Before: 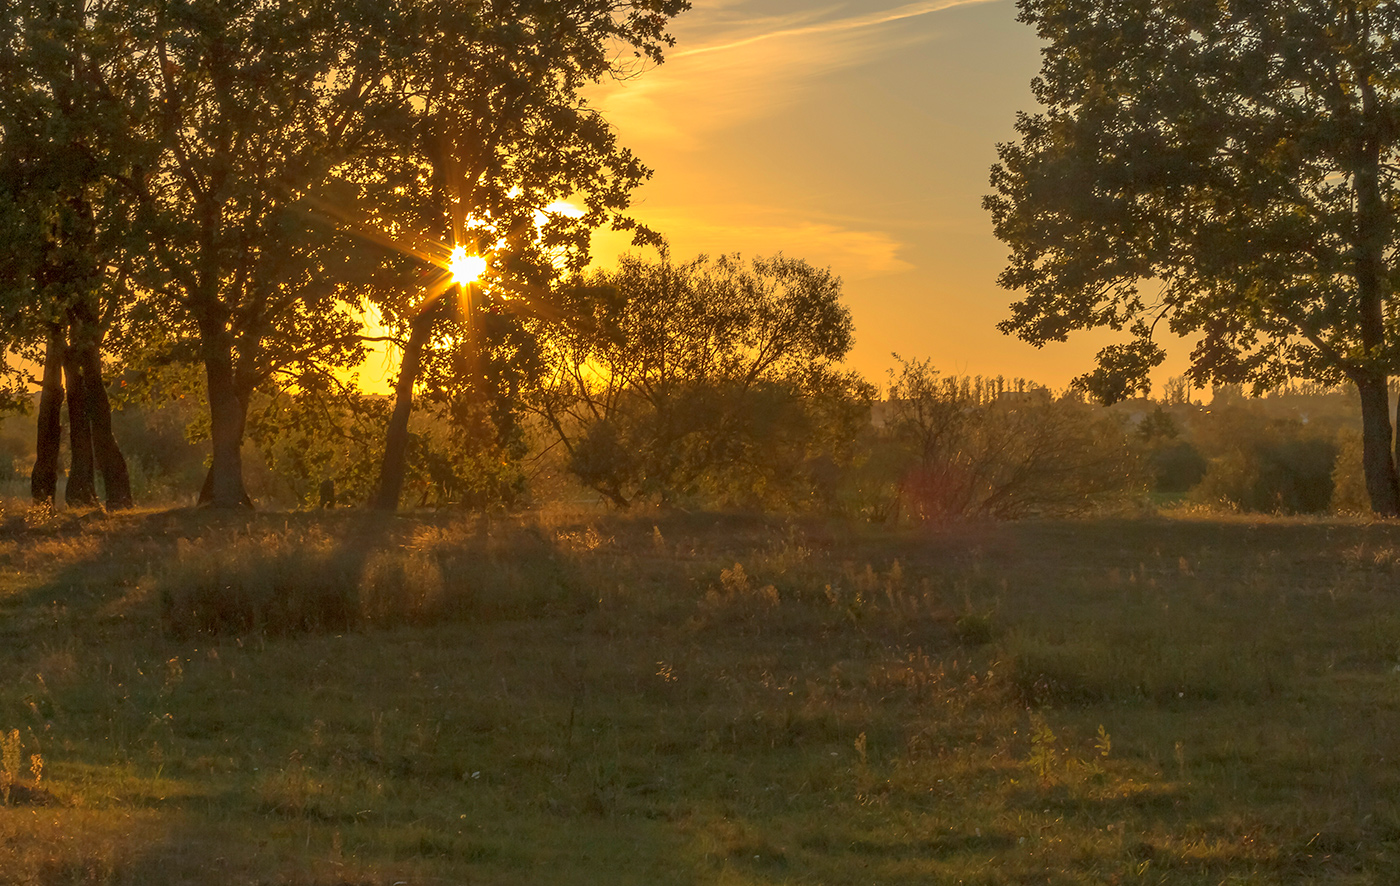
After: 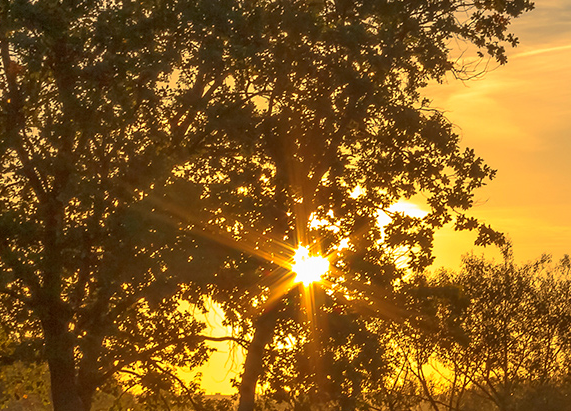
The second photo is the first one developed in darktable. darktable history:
crop and rotate: left 11.222%, top 0.079%, right 47.934%, bottom 53.513%
